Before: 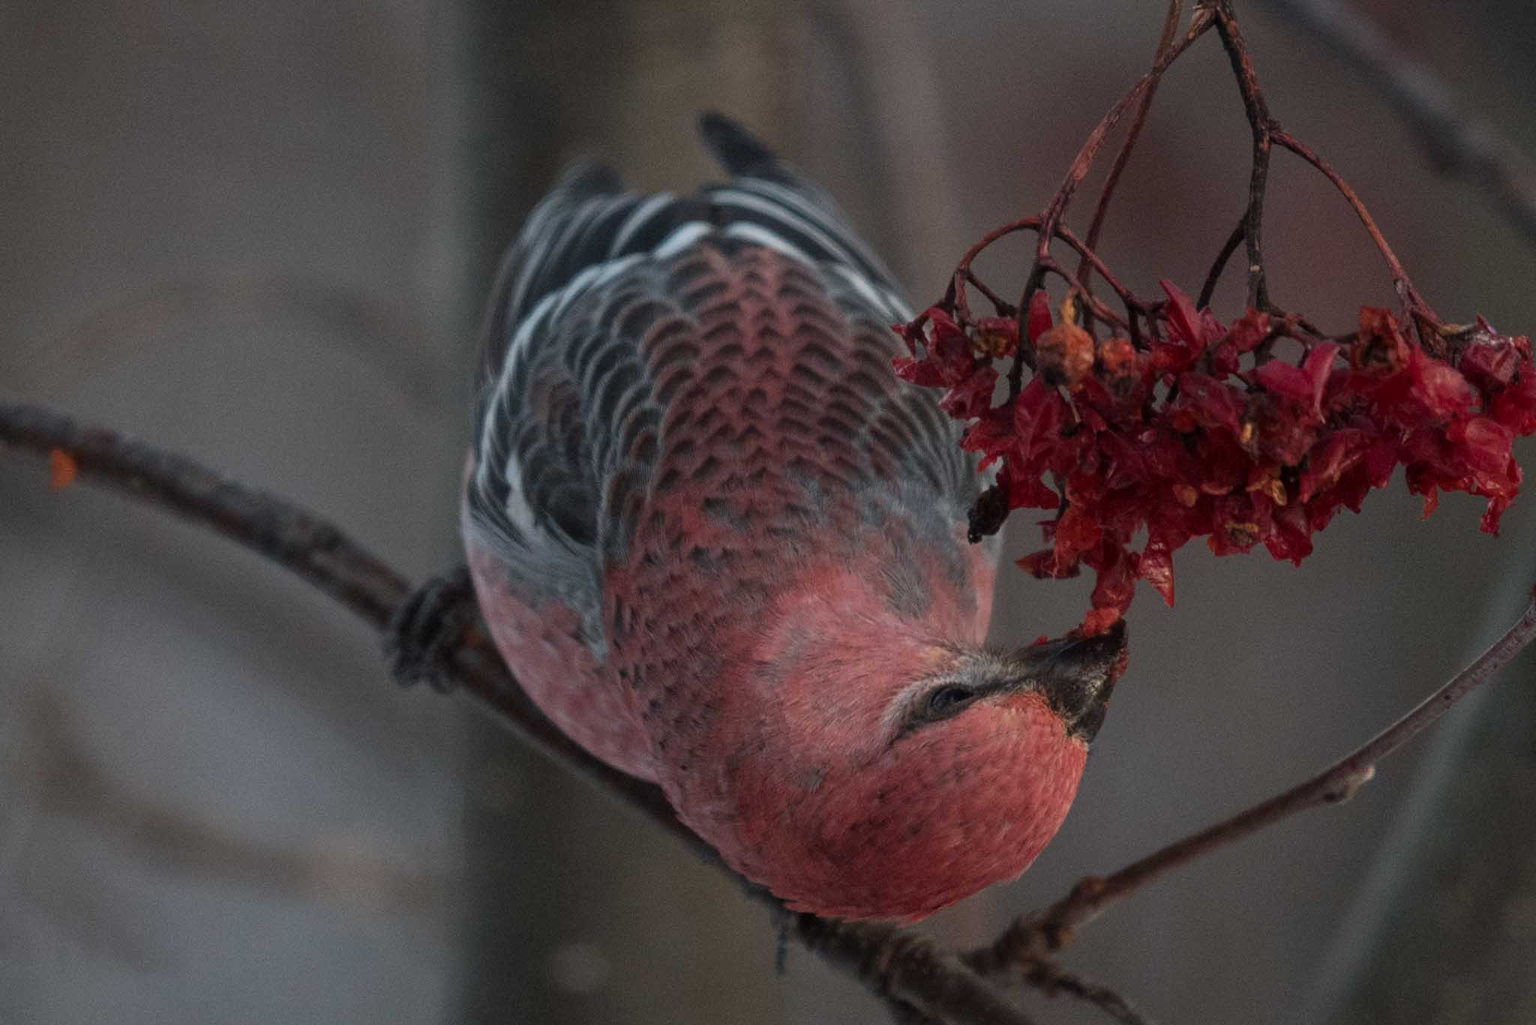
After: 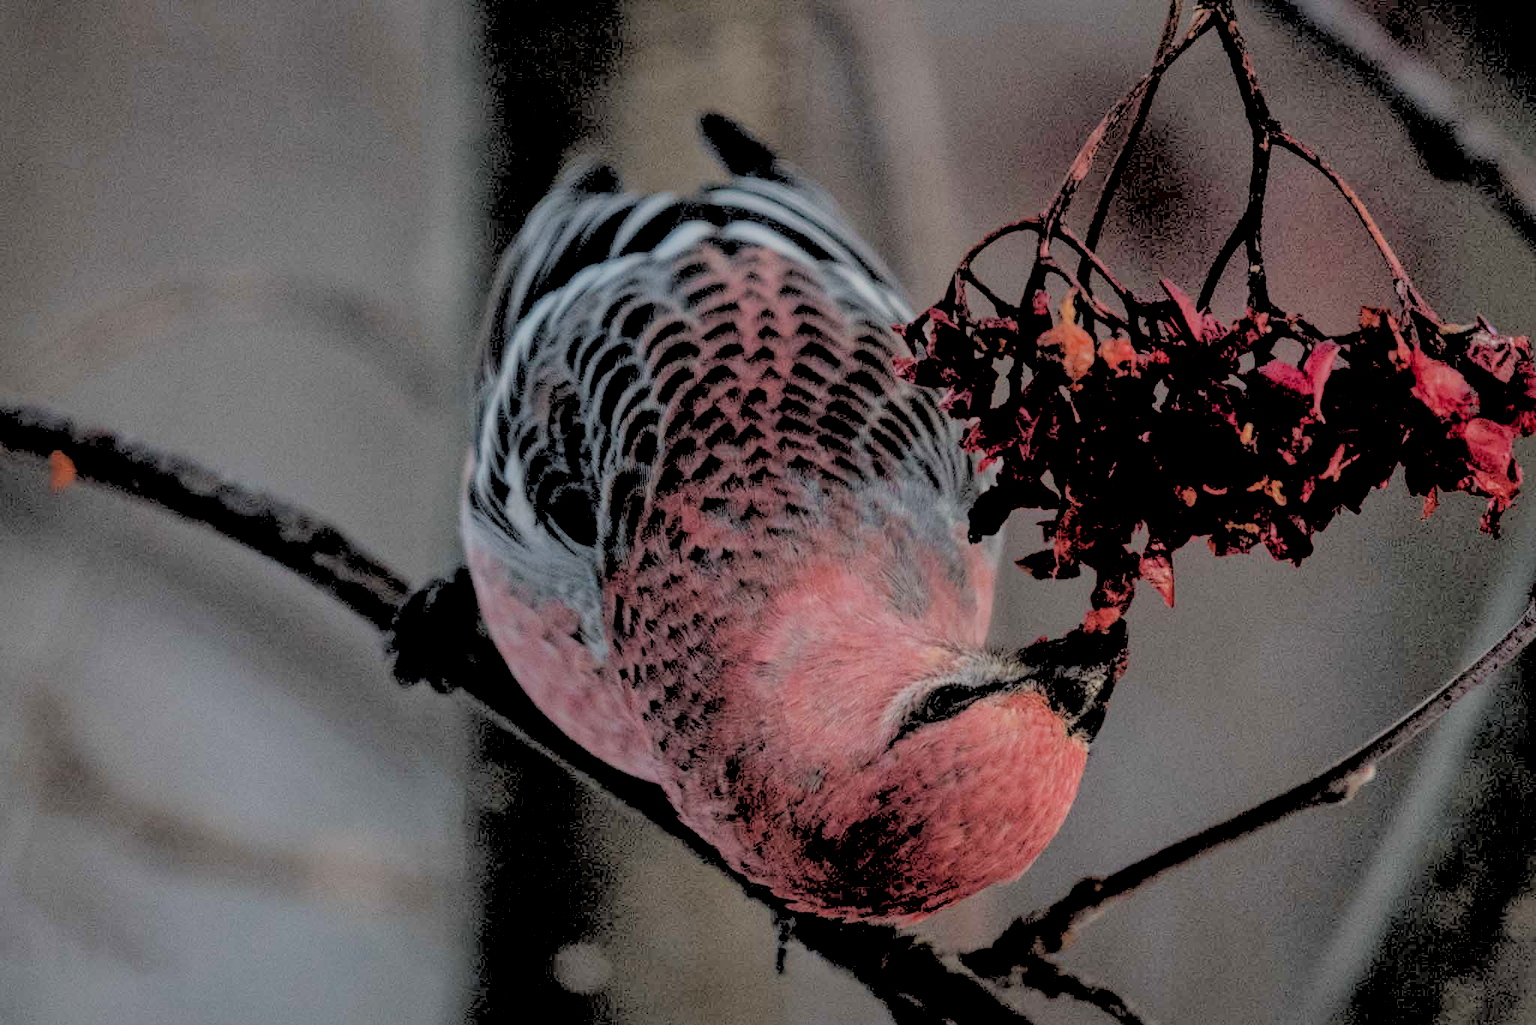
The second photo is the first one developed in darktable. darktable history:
filmic rgb: black relative exposure -6.98 EV, white relative exposure 5.63 EV, hardness 2.86
shadows and highlights: on, module defaults
rgb levels: levels [[0.027, 0.429, 0.996], [0, 0.5, 1], [0, 0.5, 1]]
local contrast: detail 130%
